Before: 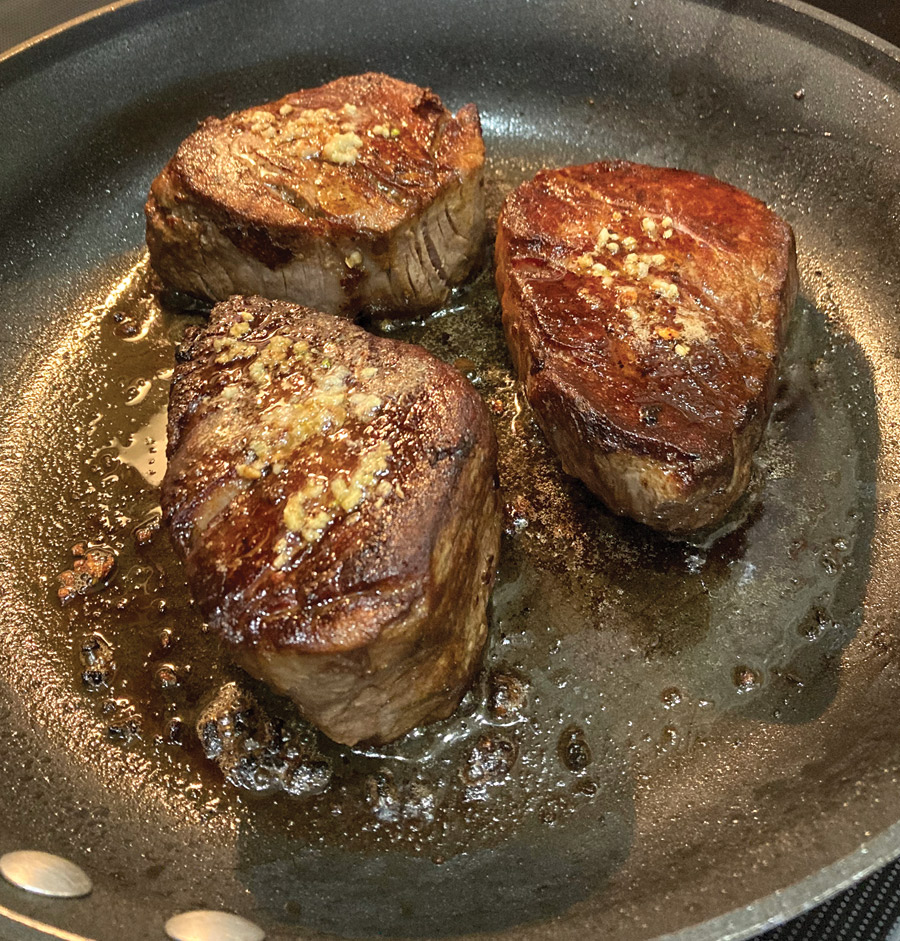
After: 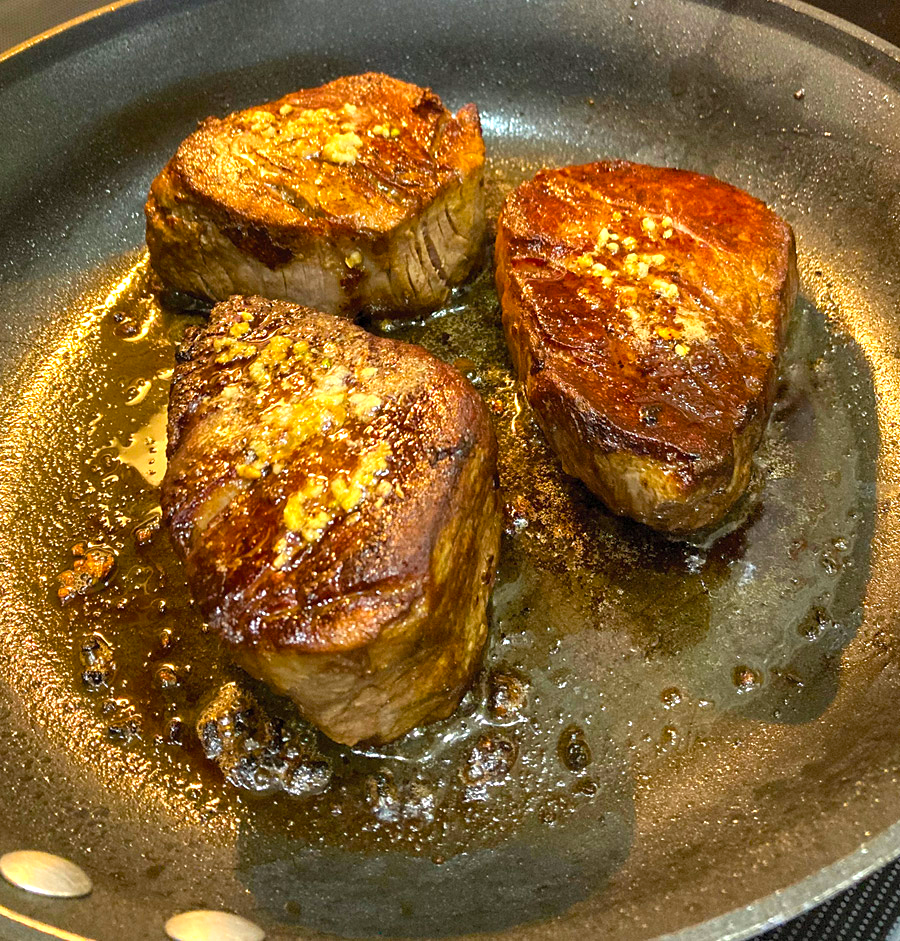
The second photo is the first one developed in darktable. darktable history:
color balance rgb: linear chroma grading › global chroma 15%, perceptual saturation grading › global saturation 30%
exposure: black level correction 0.001, exposure 0.5 EV, compensate exposure bias true, compensate highlight preservation false
